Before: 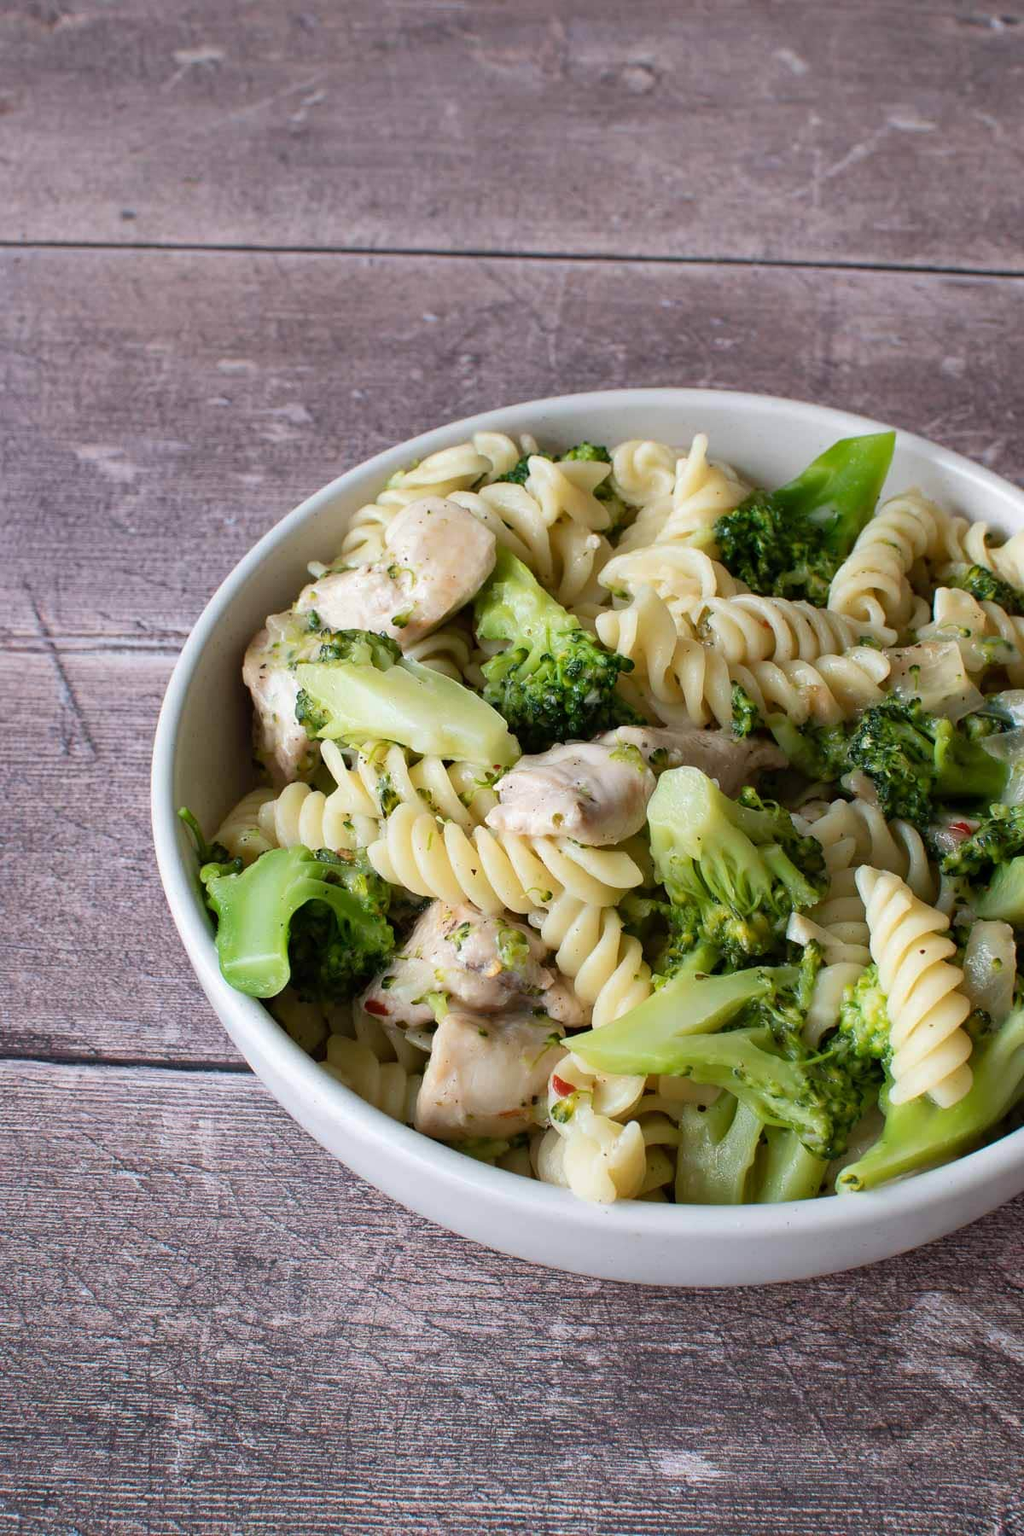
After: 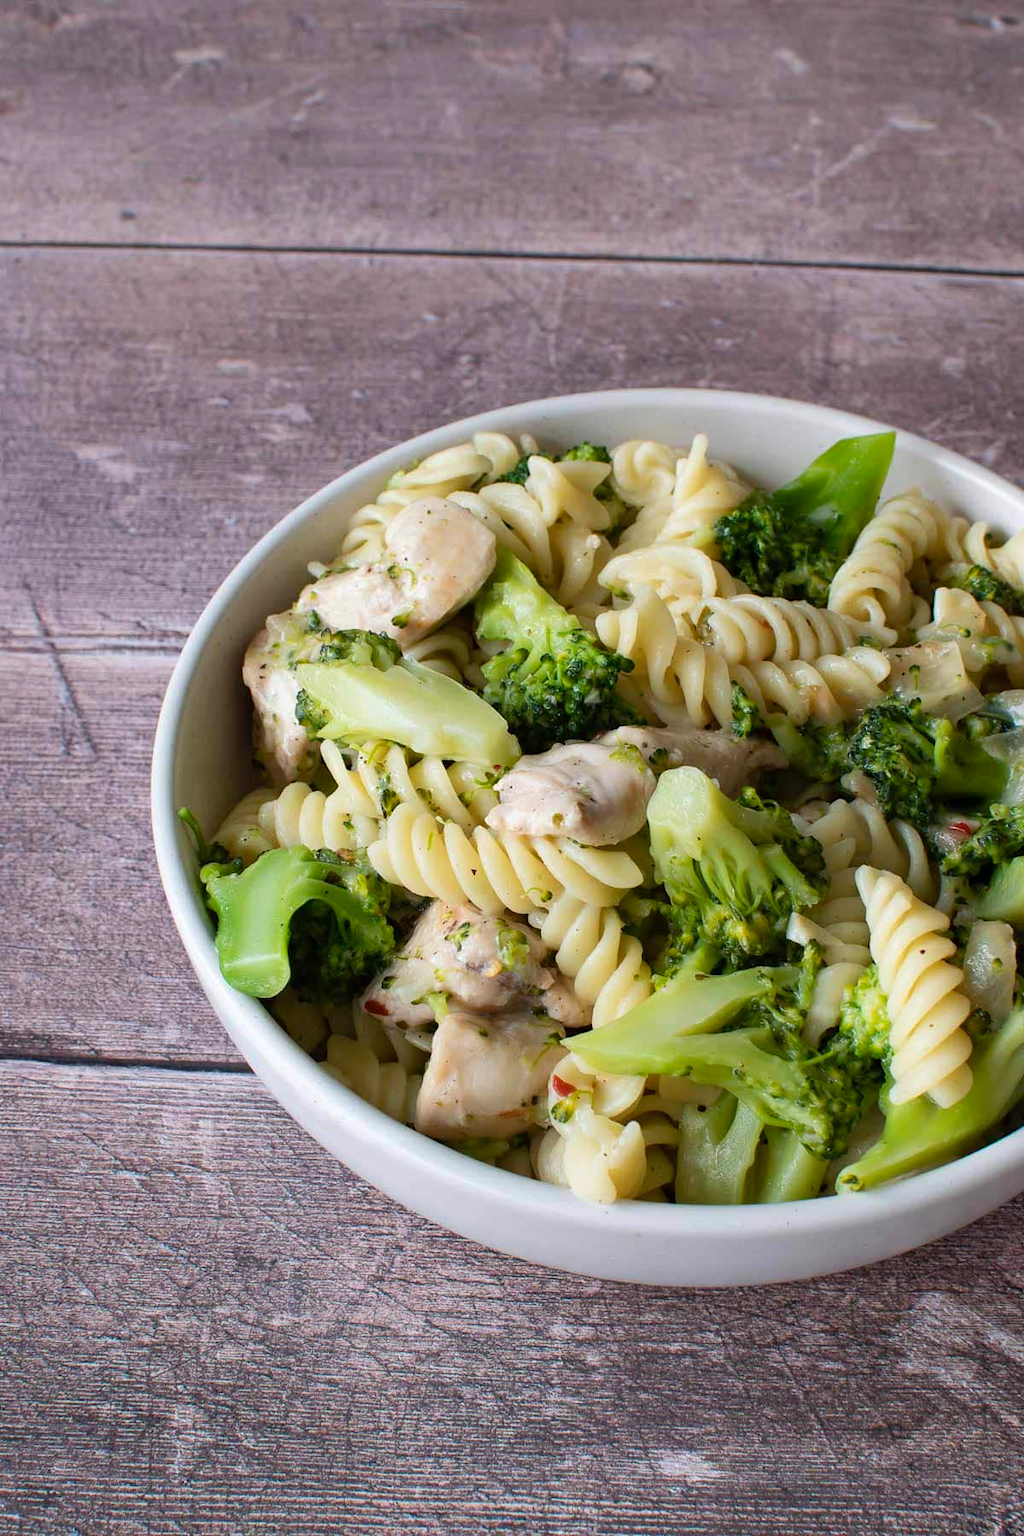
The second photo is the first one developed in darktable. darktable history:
color balance rgb: shadows fall-off 101.99%, perceptual saturation grading › global saturation 0.126%, mask middle-gray fulcrum 22.547%, global vibrance 21.573%
